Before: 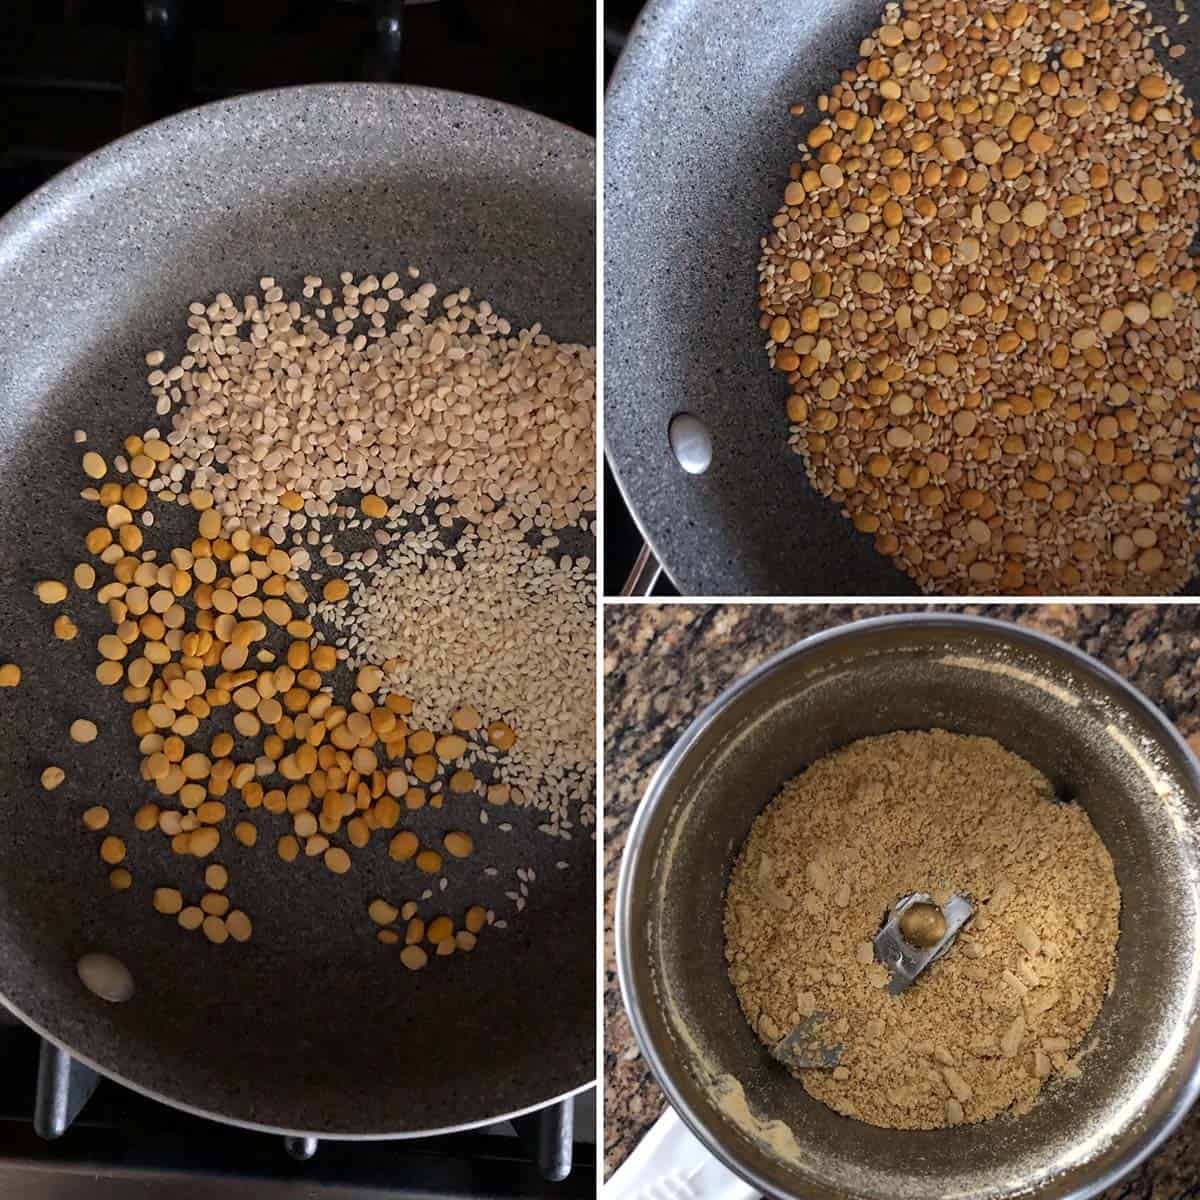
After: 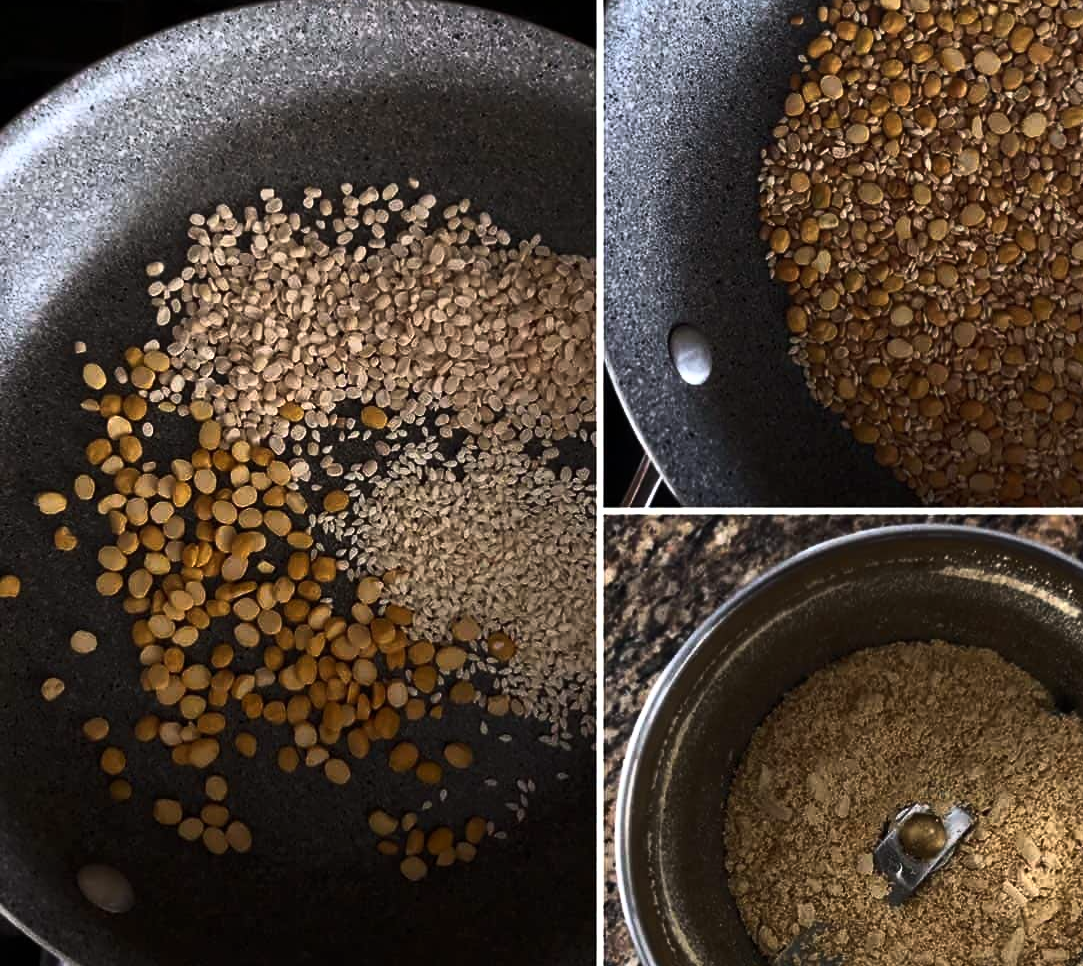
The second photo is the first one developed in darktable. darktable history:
crop: top 7.49%, right 9.717%, bottom 11.943%
tone curve: curves: ch0 [(0, 0) (0.56, 0.467) (0.846, 0.934) (1, 1)]
